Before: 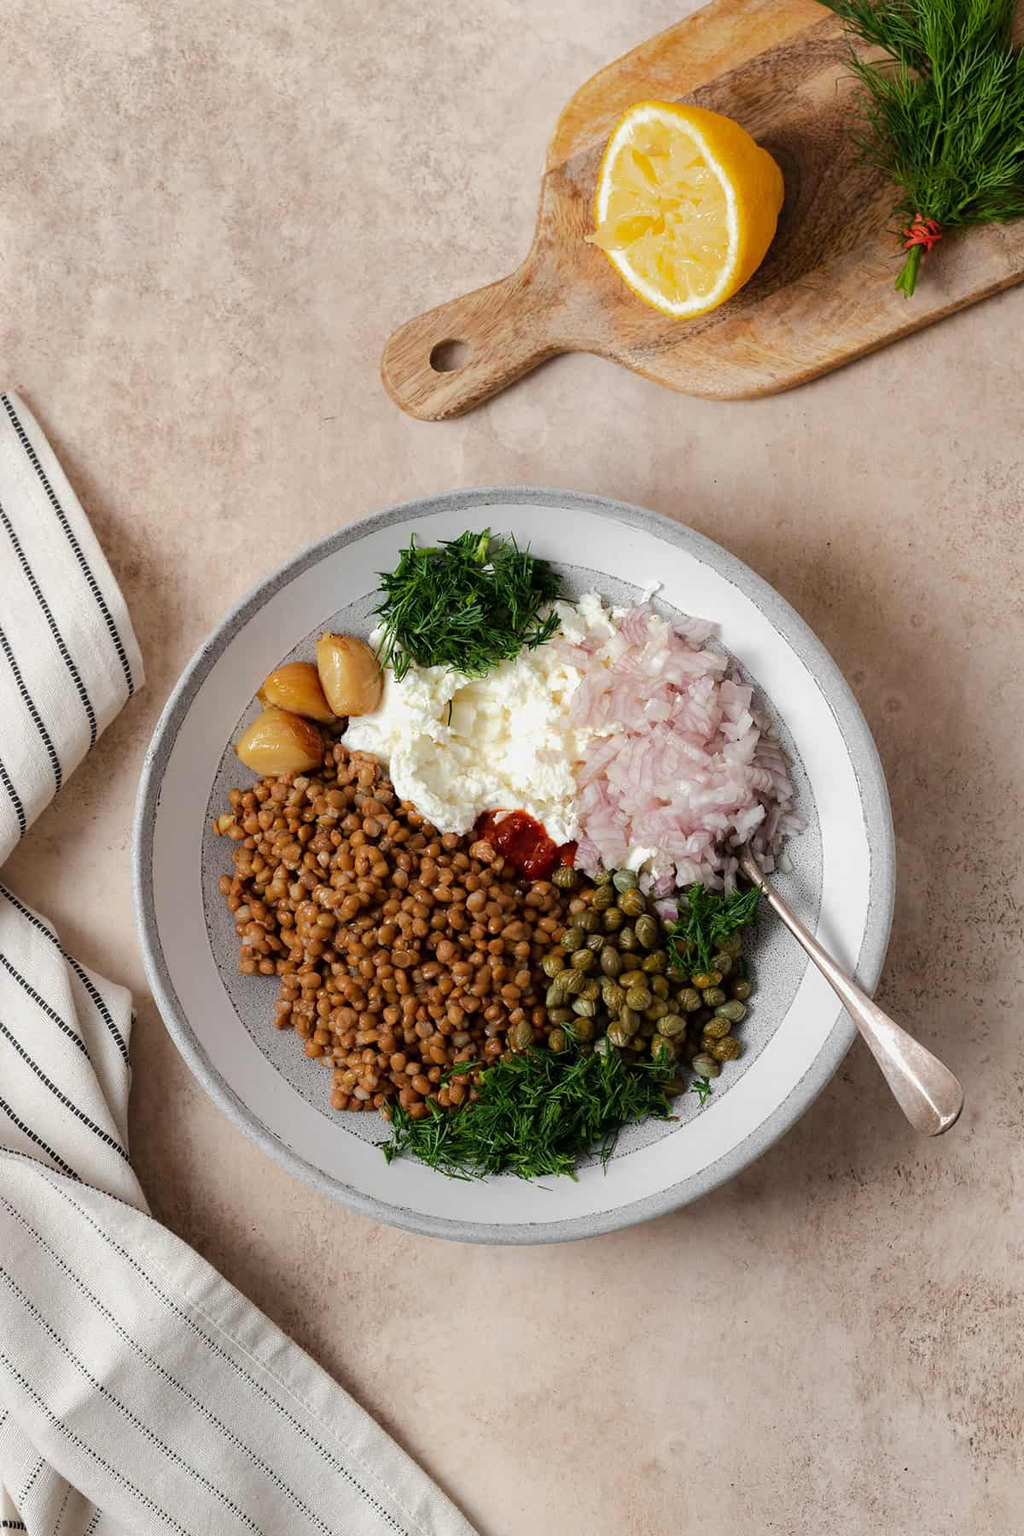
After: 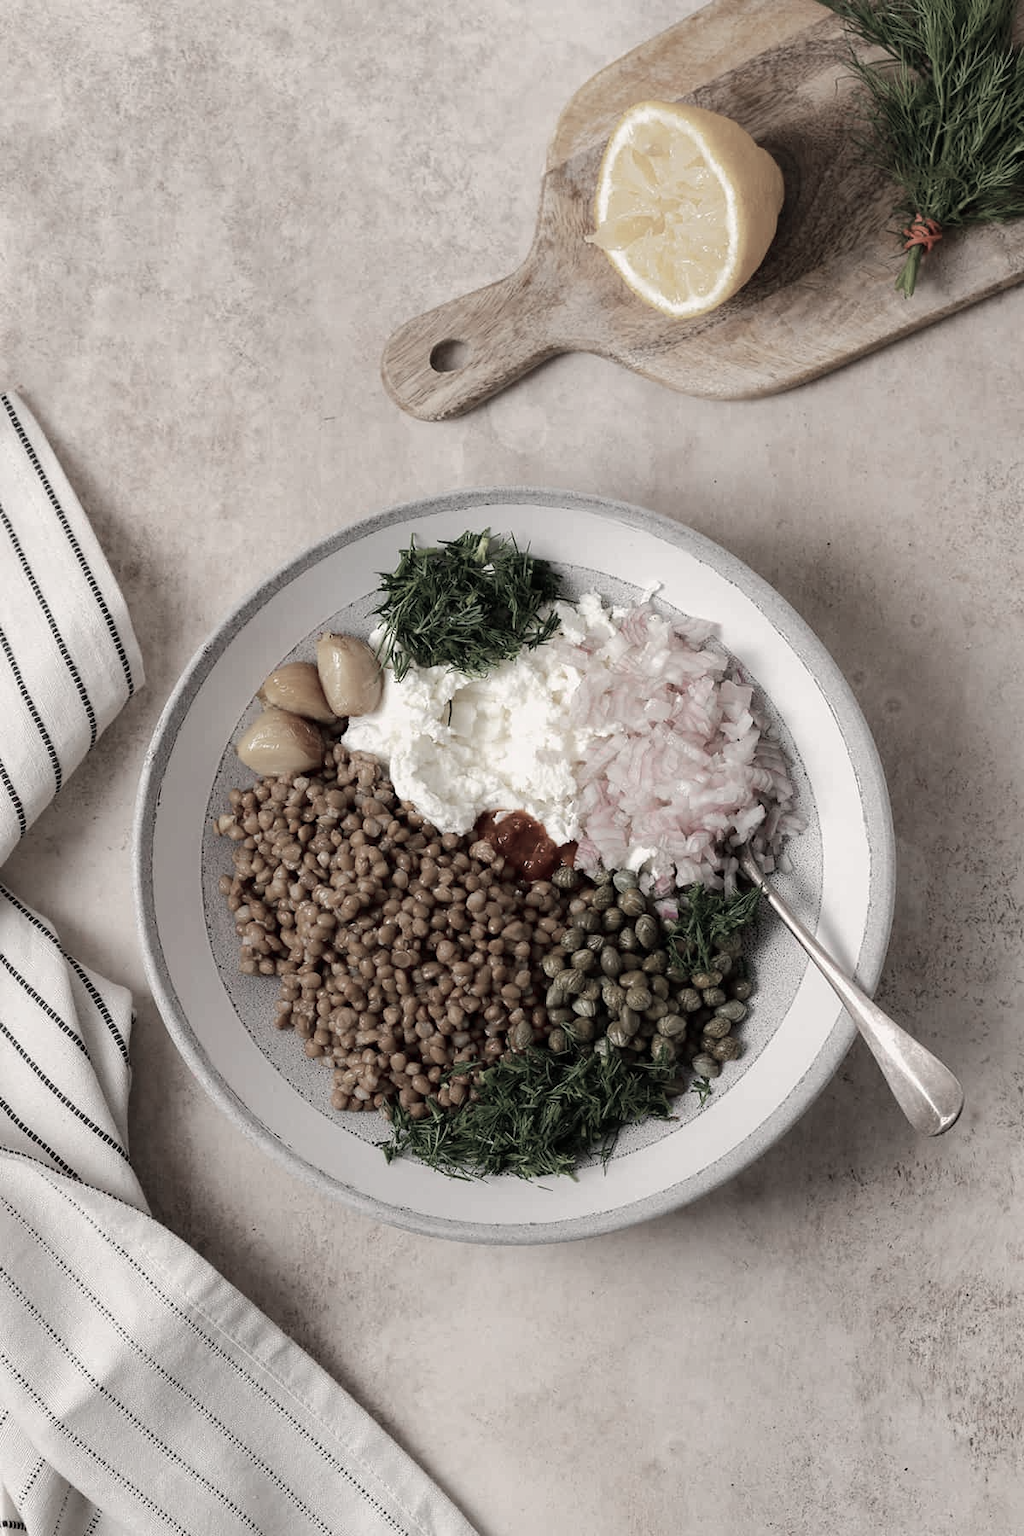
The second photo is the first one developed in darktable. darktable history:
color correction: highlights a* 3.73, highlights b* 5.09
color calibration: illuminant same as pipeline (D50), adaptation XYZ, x 0.347, y 0.358, temperature 5016.17 K
color zones: curves: ch1 [(0, 0.34) (0.143, 0.164) (0.286, 0.152) (0.429, 0.176) (0.571, 0.173) (0.714, 0.188) (0.857, 0.199) (1, 0.34)]
